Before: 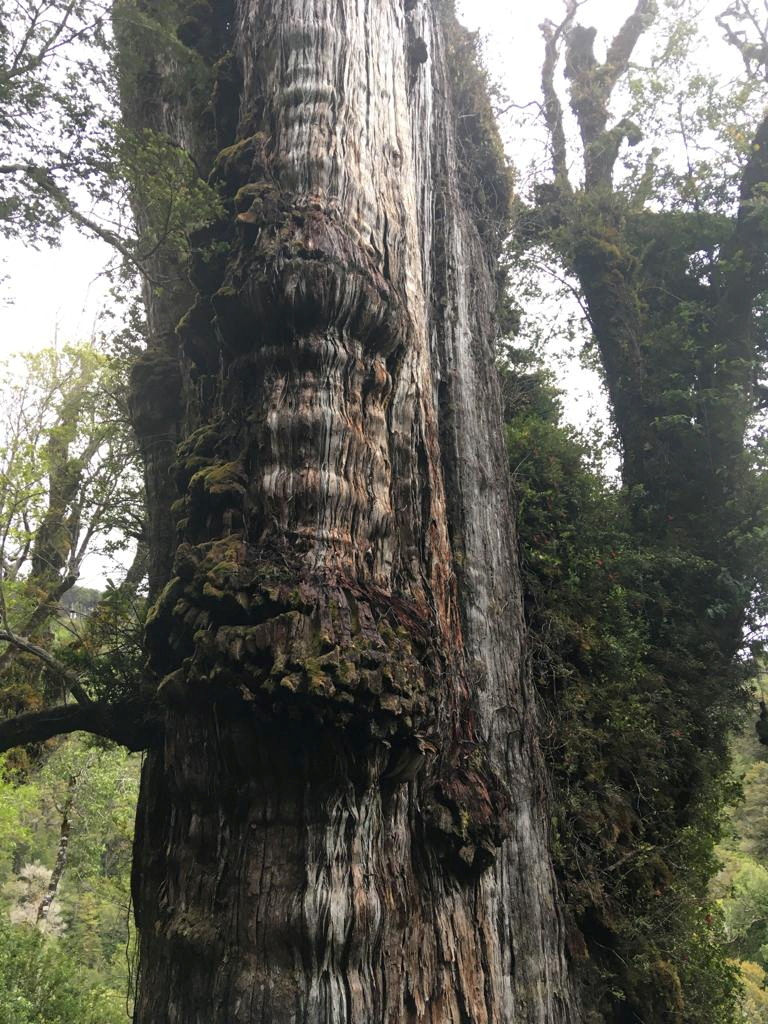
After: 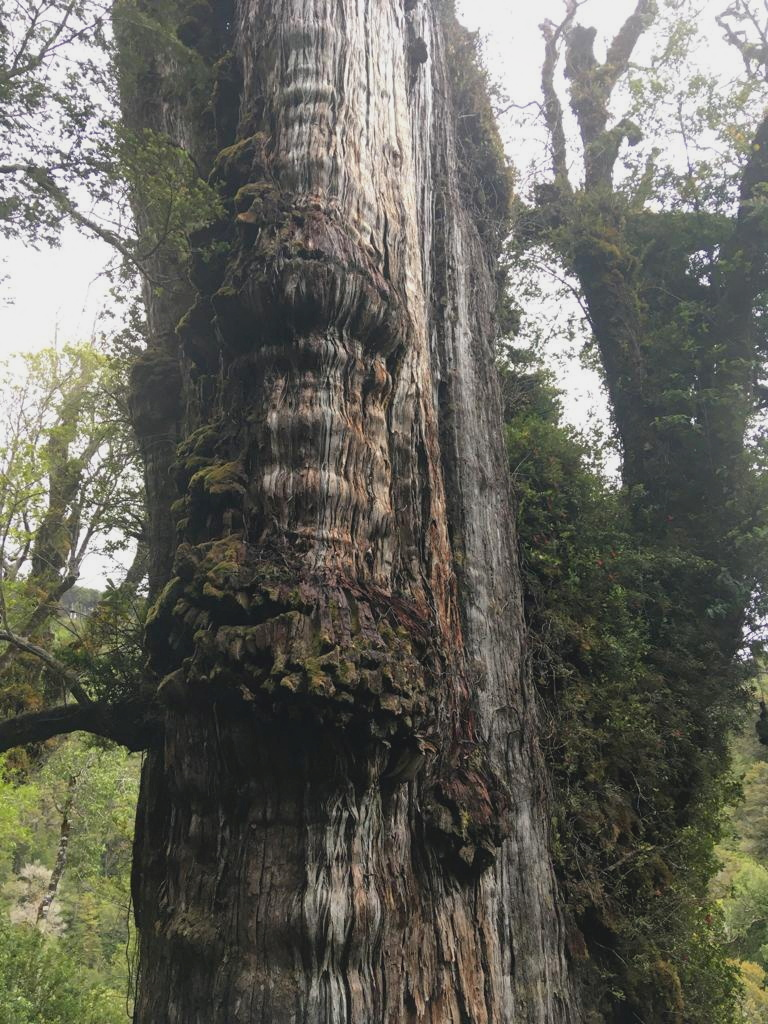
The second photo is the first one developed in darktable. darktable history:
color balance rgb: perceptual saturation grading › global saturation -2.609%, global vibrance 24.316%
shadows and highlights: shadows 25.51, highlights -25.48
contrast brightness saturation: contrast -0.099, saturation -0.095
